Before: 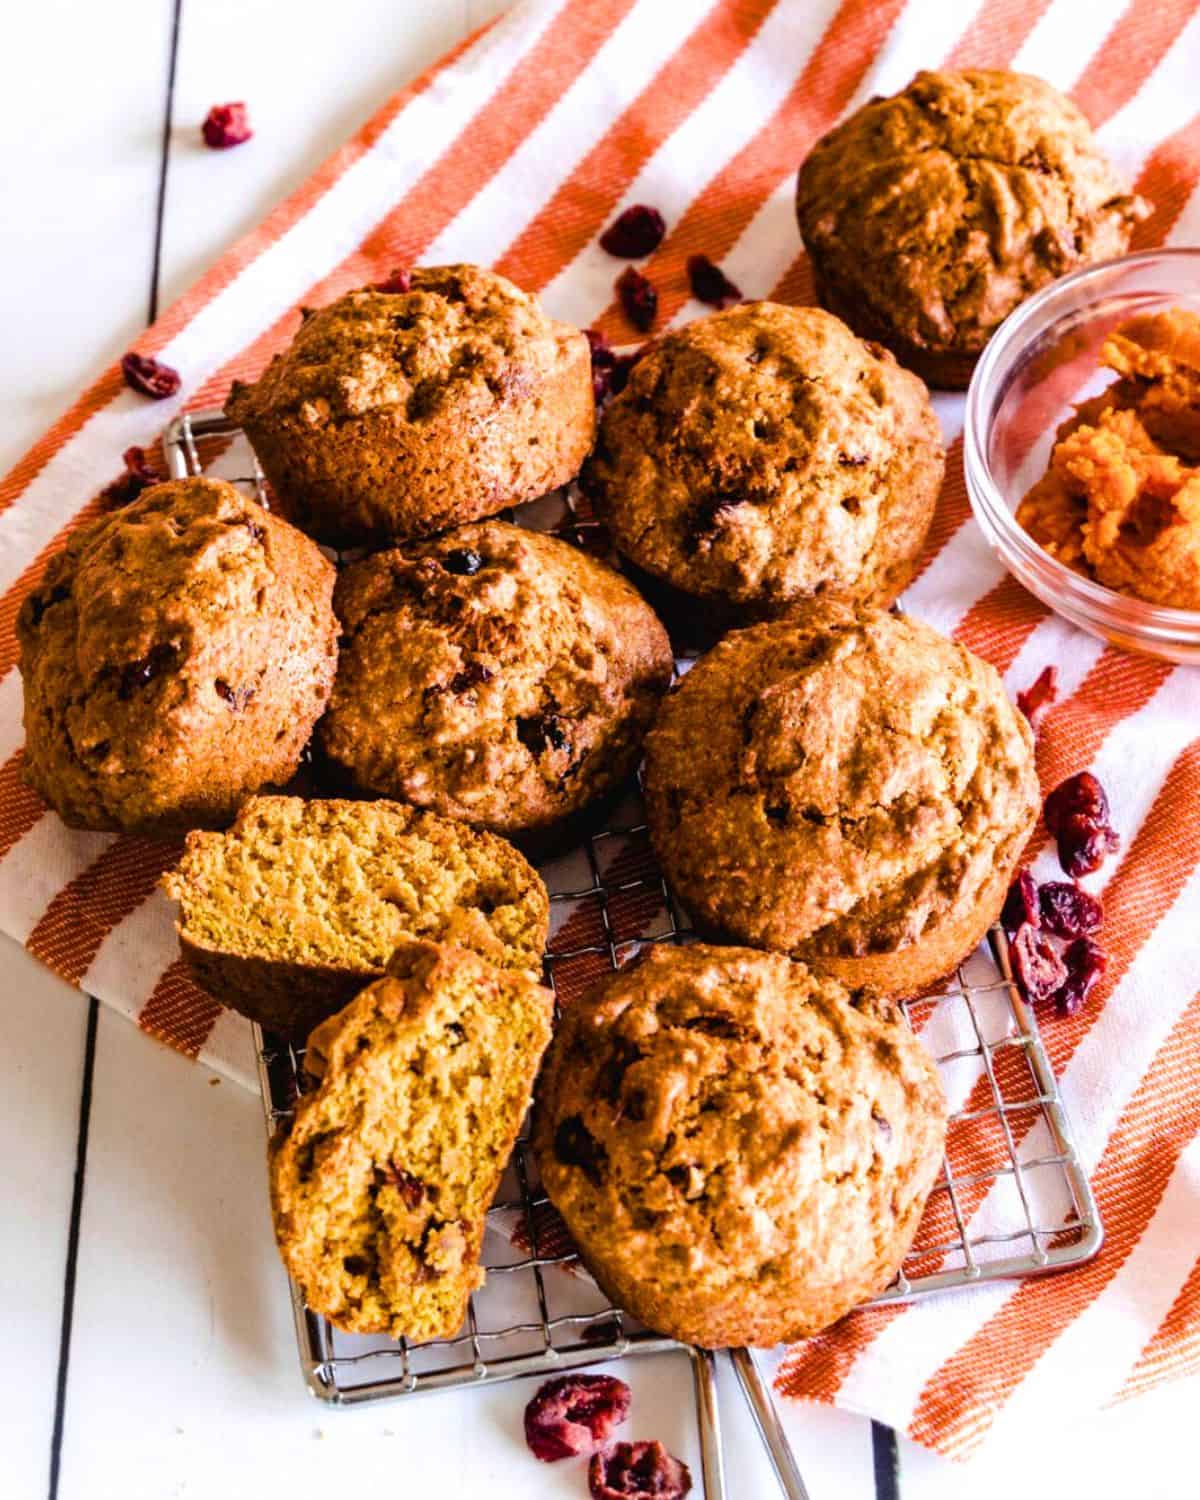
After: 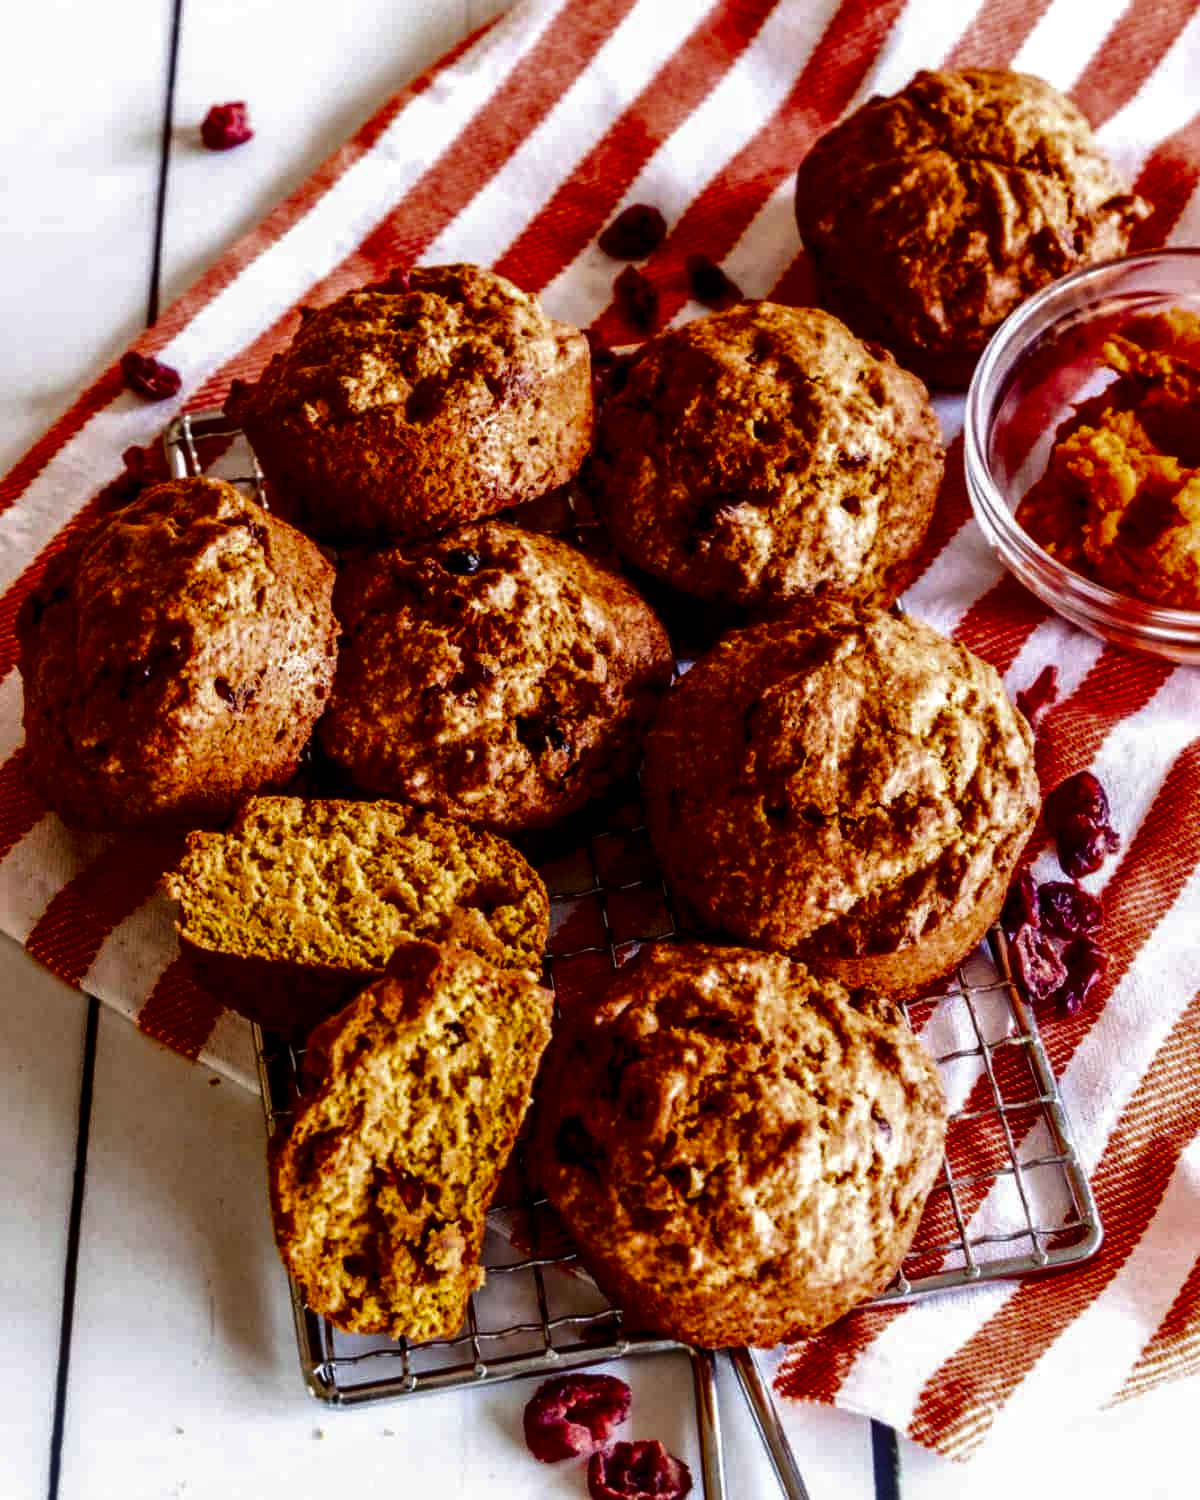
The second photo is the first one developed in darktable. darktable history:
local contrast: detail 130%
contrast brightness saturation: contrast 0.09, brightness -0.59, saturation 0.17
